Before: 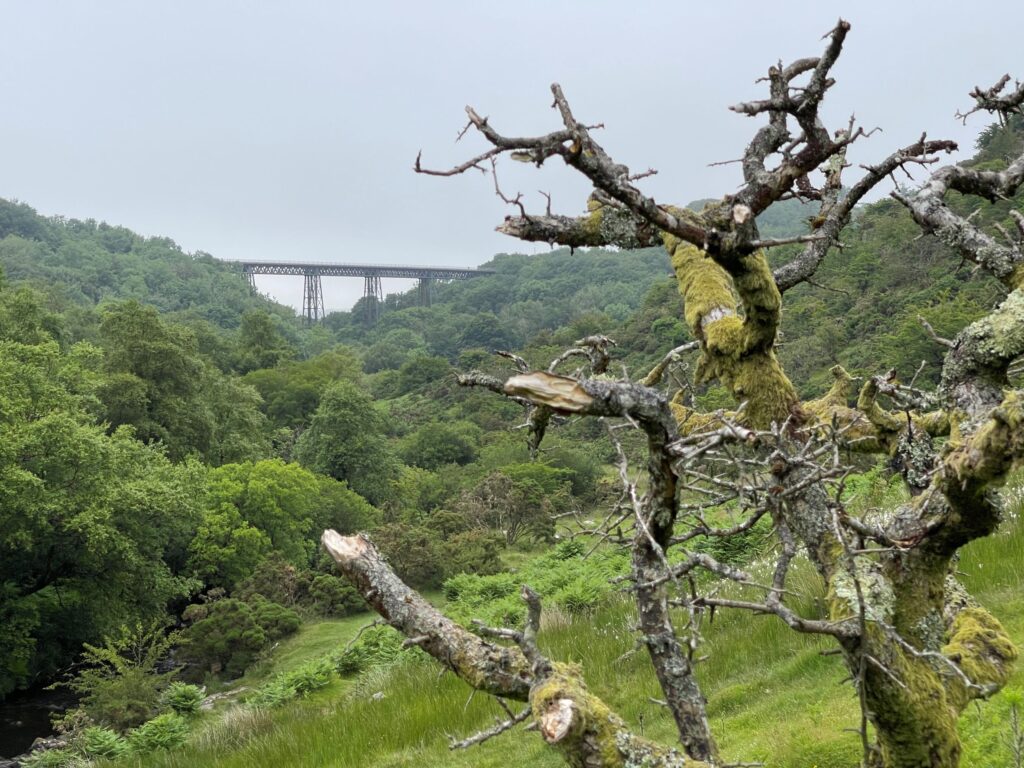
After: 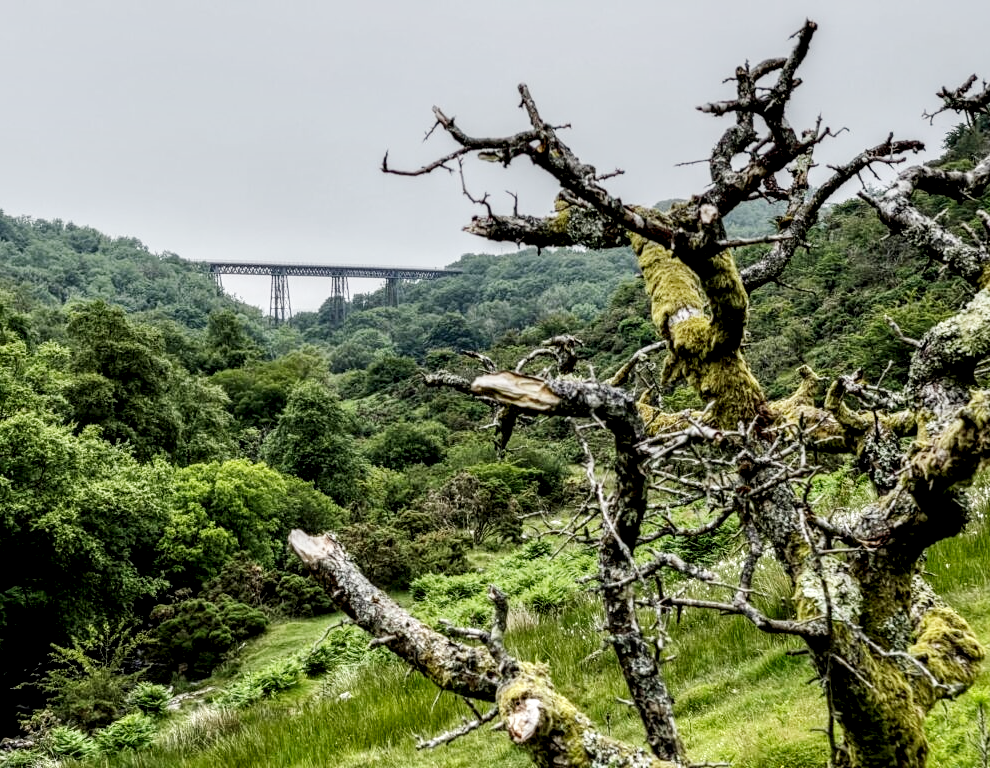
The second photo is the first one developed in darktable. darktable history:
sigmoid: contrast 1.69, skew -0.23, preserve hue 0%, red attenuation 0.1, red rotation 0.035, green attenuation 0.1, green rotation -0.017, blue attenuation 0.15, blue rotation -0.052, base primaries Rec2020
crop and rotate: left 3.238%
local contrast: highlights 19%, detail 186%
